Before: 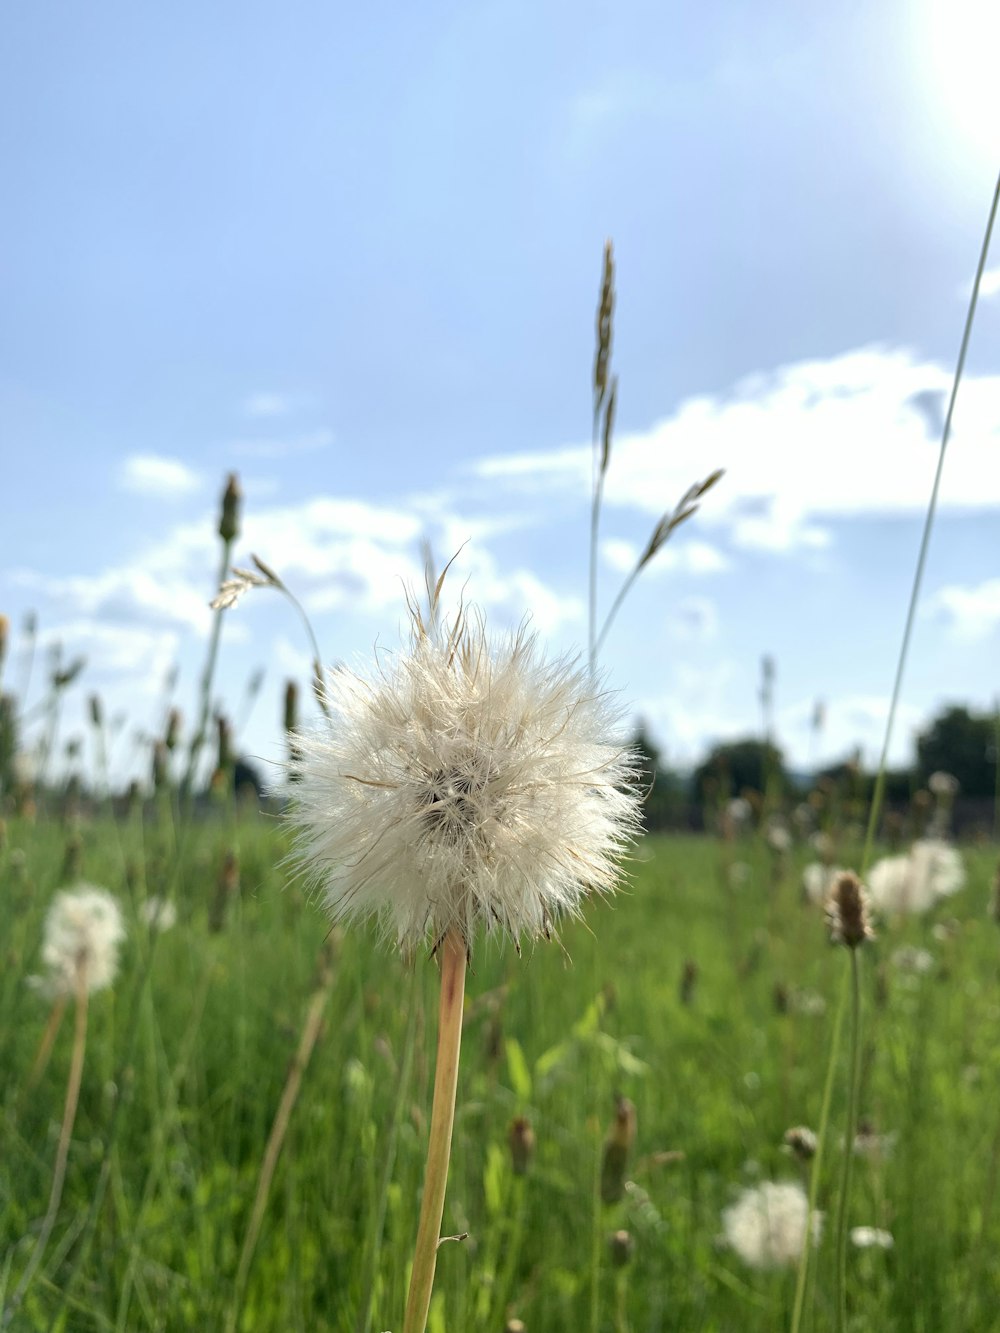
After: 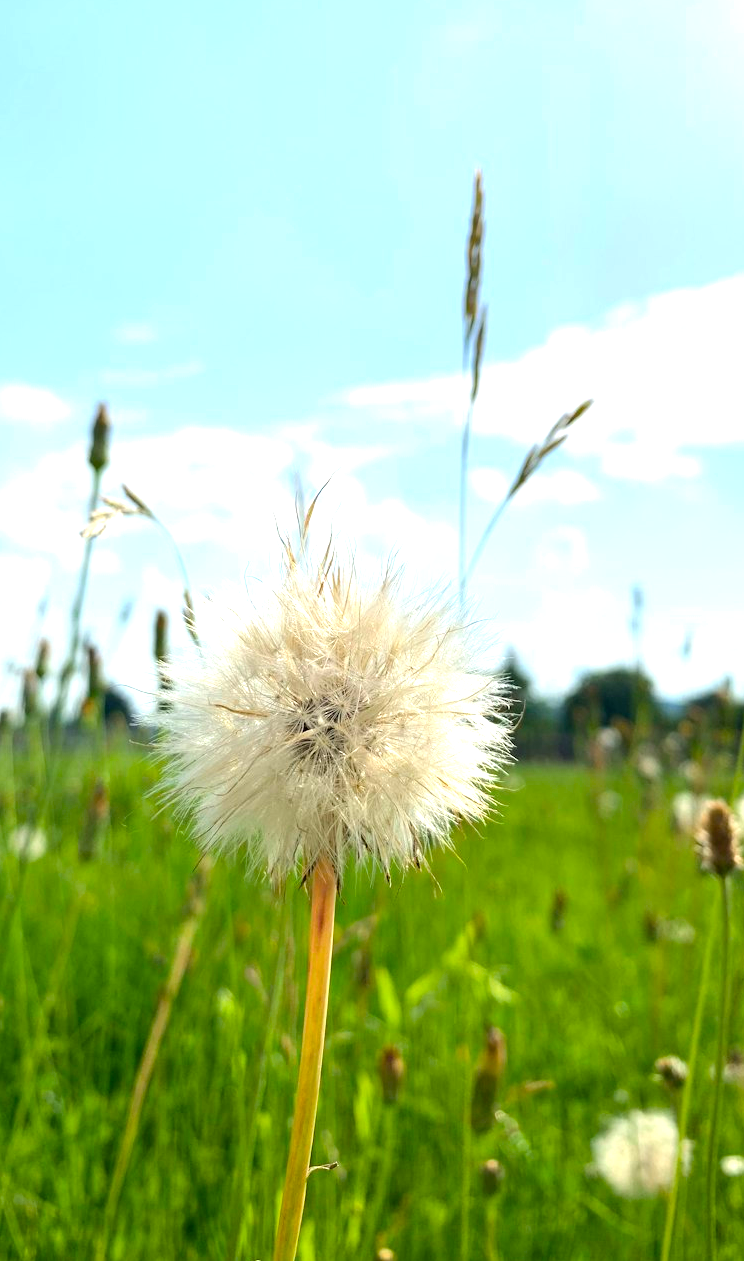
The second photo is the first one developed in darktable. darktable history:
exposure: black level correction 0, exposure 0.694 EV, compensate exposure bias true, compensate highlight preservation false
crop and rotate: left 13.068%, top 5.344%, right 12.529%
color balance rgb: shadows lift › luminance -20.033%, perceptual saturation grading › global saturation 30.298%
